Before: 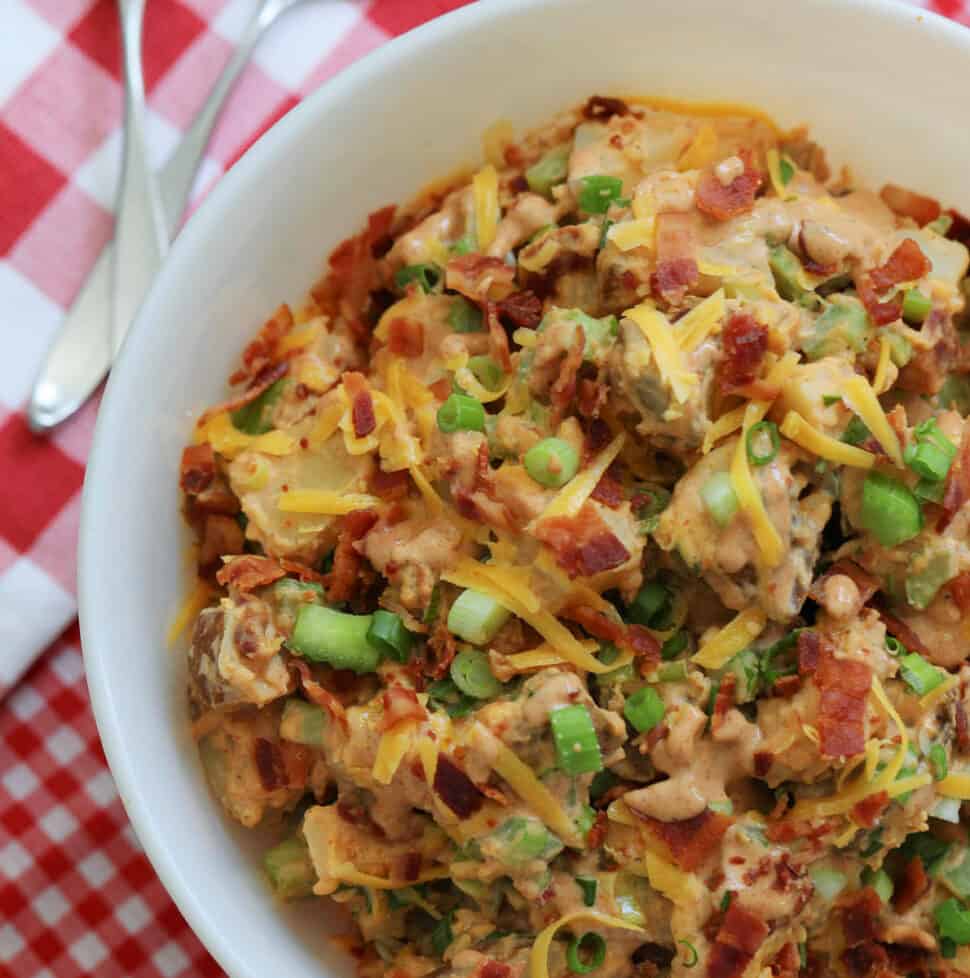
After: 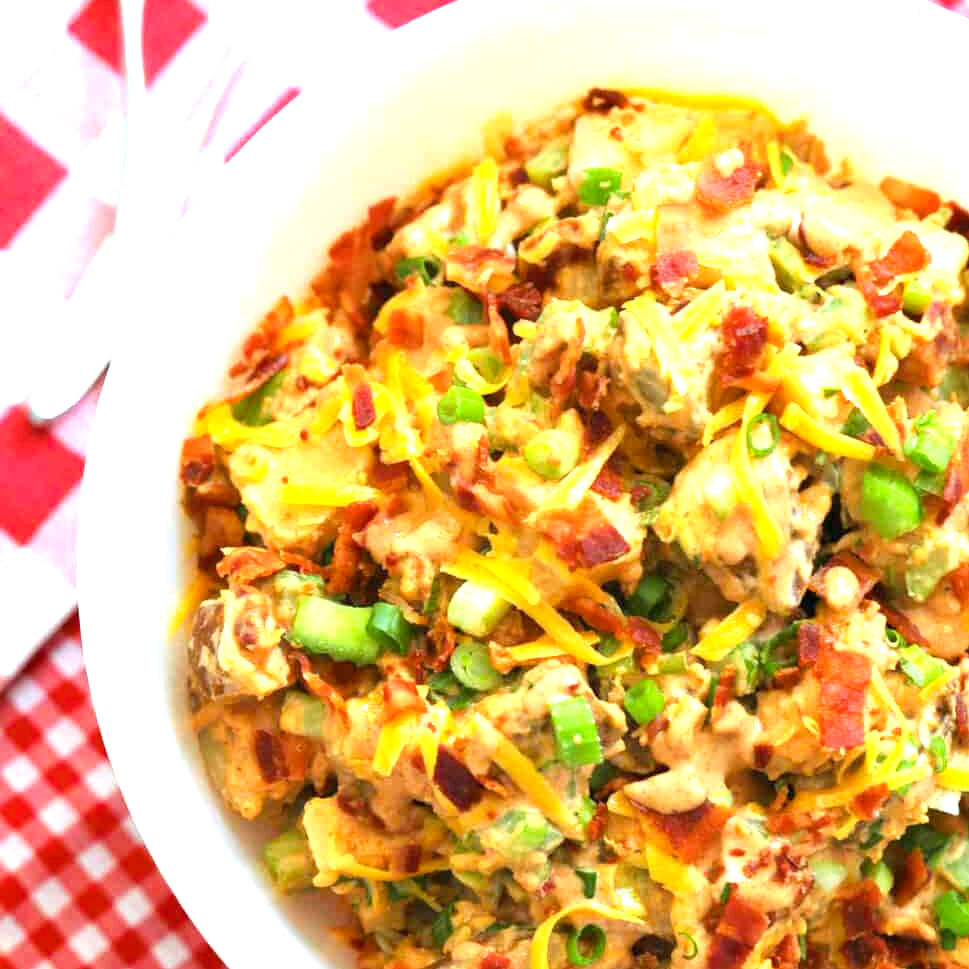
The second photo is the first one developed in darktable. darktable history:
color balance rgb: shadows lift › chroma 0.954%, shadows lift › hue 111.95°, linear chroma grading › global chroma 15.436%, perceptual saturation grading › global saturation 0.329%
exposure: exposure 1.524 EV, compensate highlight preservation false
crop: top 0.877%, right 0.025%
